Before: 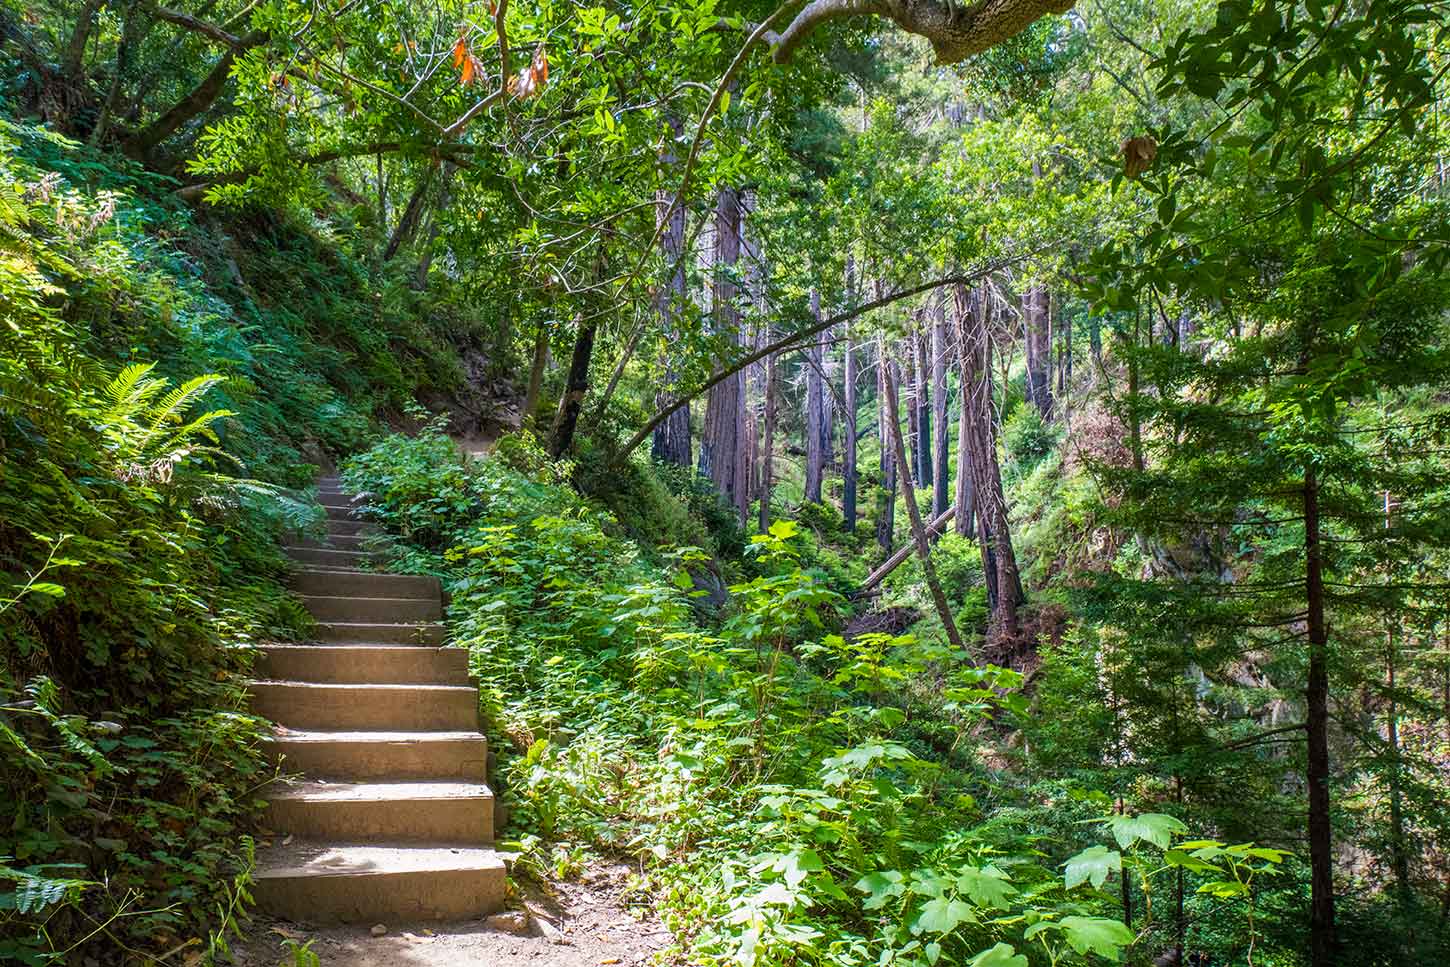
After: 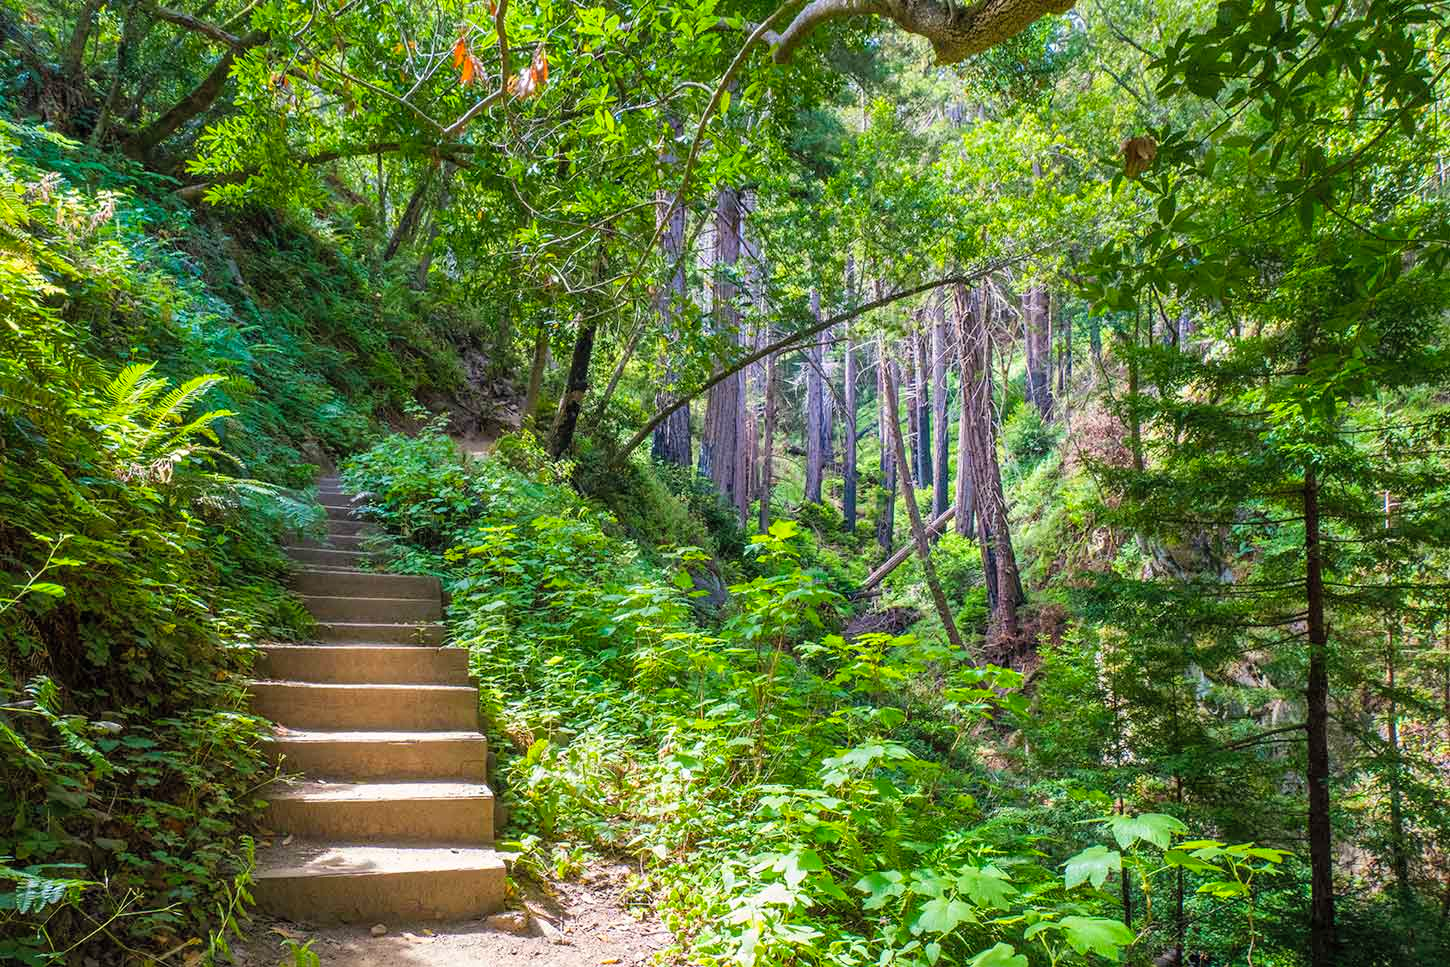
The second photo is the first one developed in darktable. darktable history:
color correction: highlights b* 2.94
contrast brightness saturation: brightness 0.086, saturation 0.192
